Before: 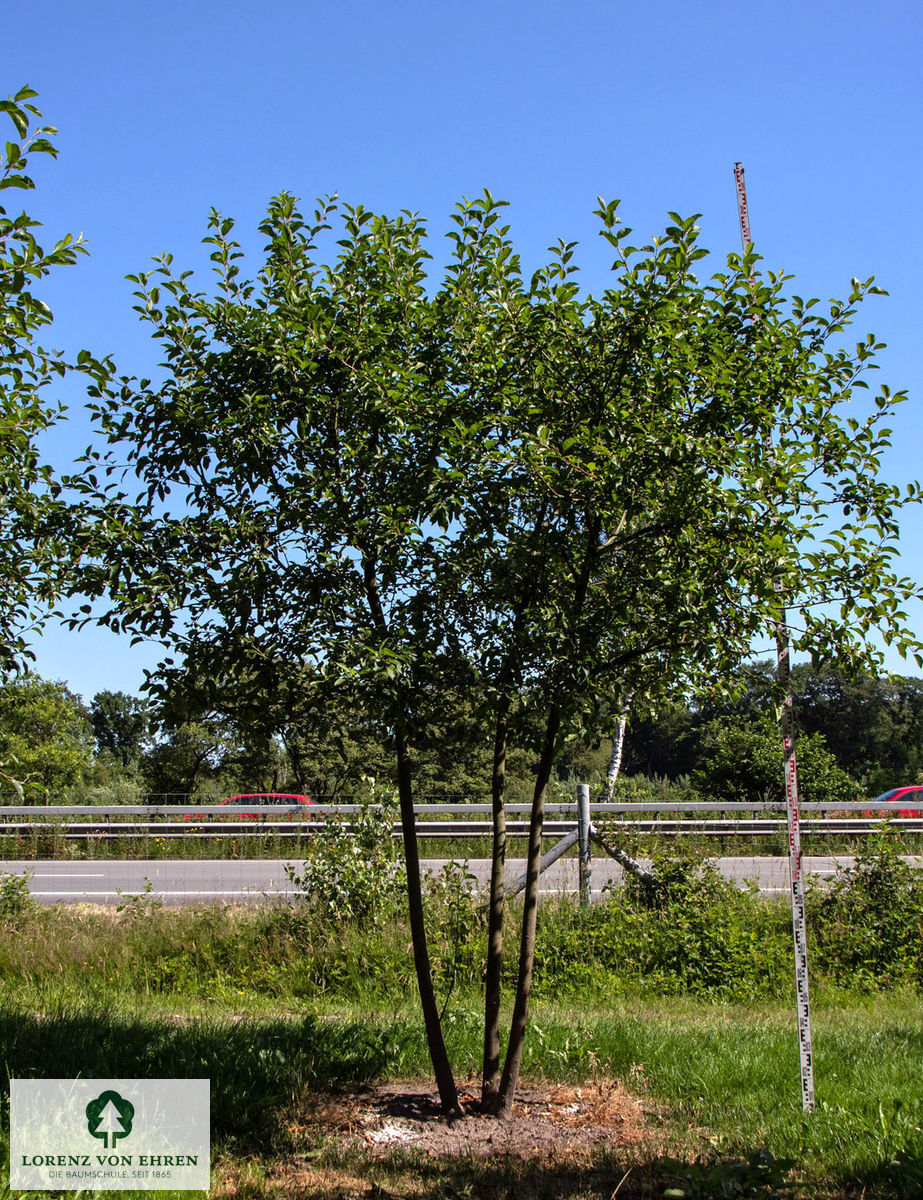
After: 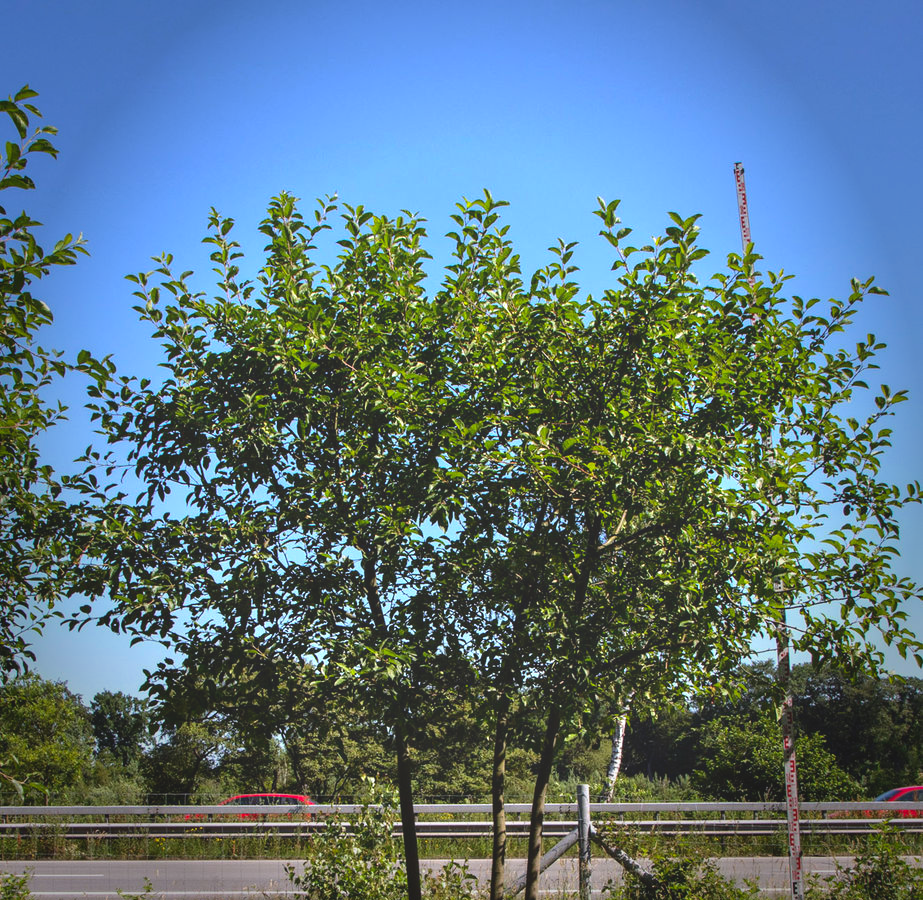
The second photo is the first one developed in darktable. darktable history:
exposure: exposure 0.6 EV, compensate highlight preservation false
crop: bottom 24.981%
tone equalizer: -8 EV -0.408 EV, -7 EV -0.39 EV, -6 EV -0.351 EV, -5 EV -0.231 EV, -3 EV 0.225 EV, -2 EV 0.318 EV, -1 EV 0.405 EV, +0 EV 0.441 EV, edges refinement/feathering 500, mask exposure compensation -1.57 EV, preserve details no
contrast brightness saturation: contrast -0.298
vignetting: fall-off start 64.13%, brightness -0.604, saturation -0.001, width/height ratio 0.875
